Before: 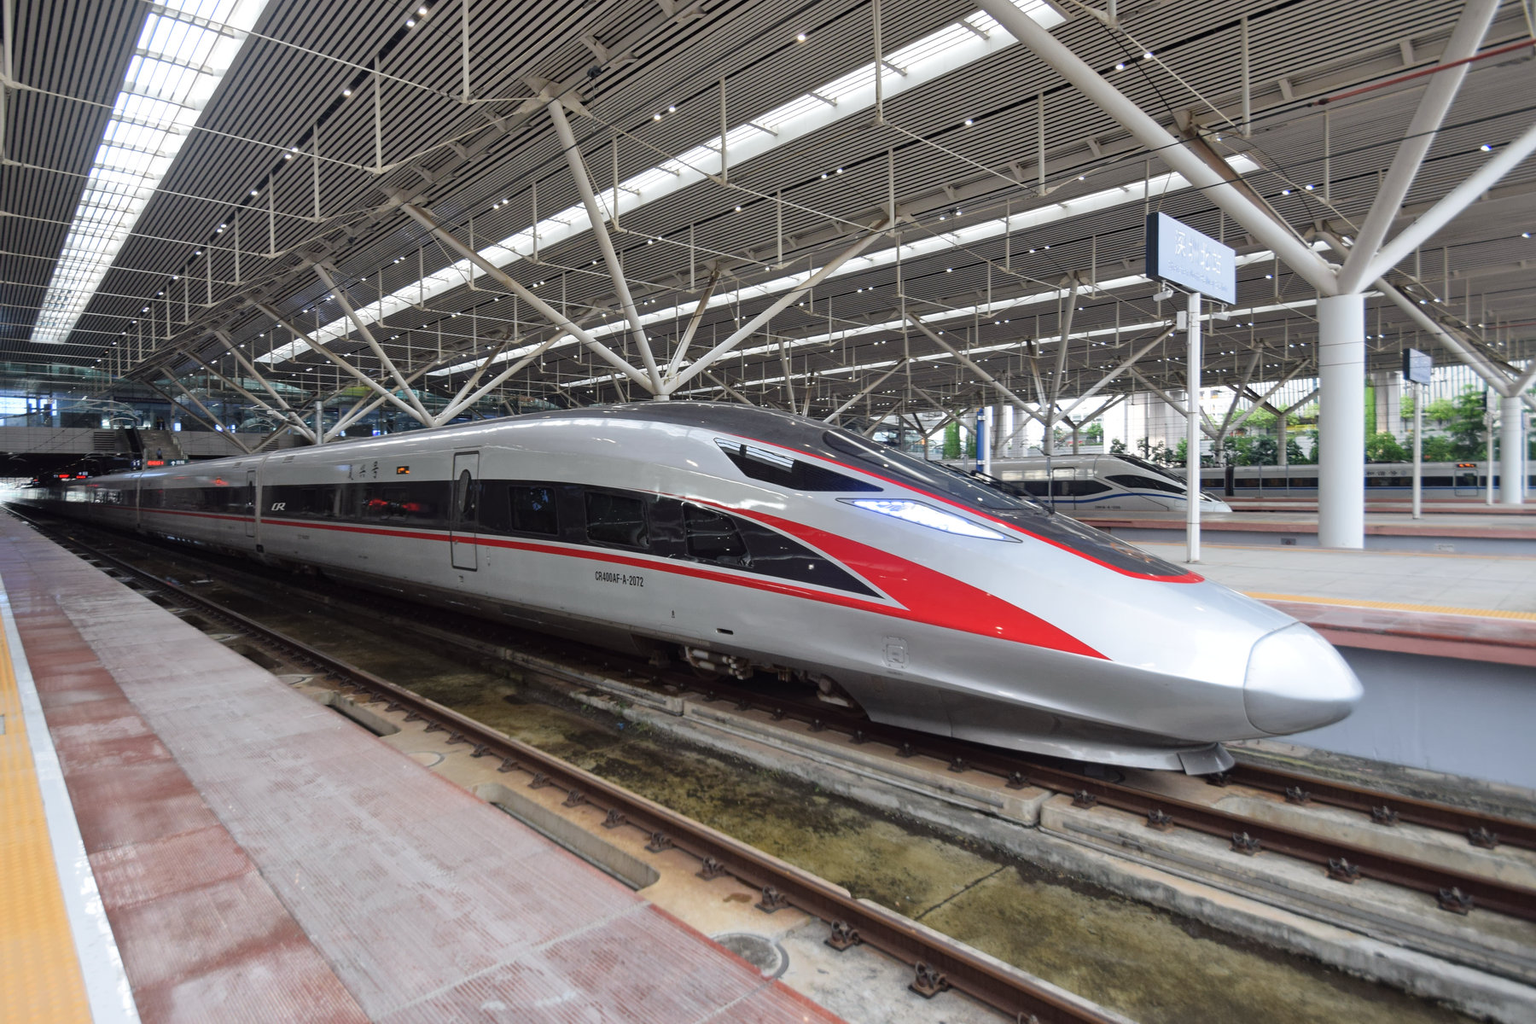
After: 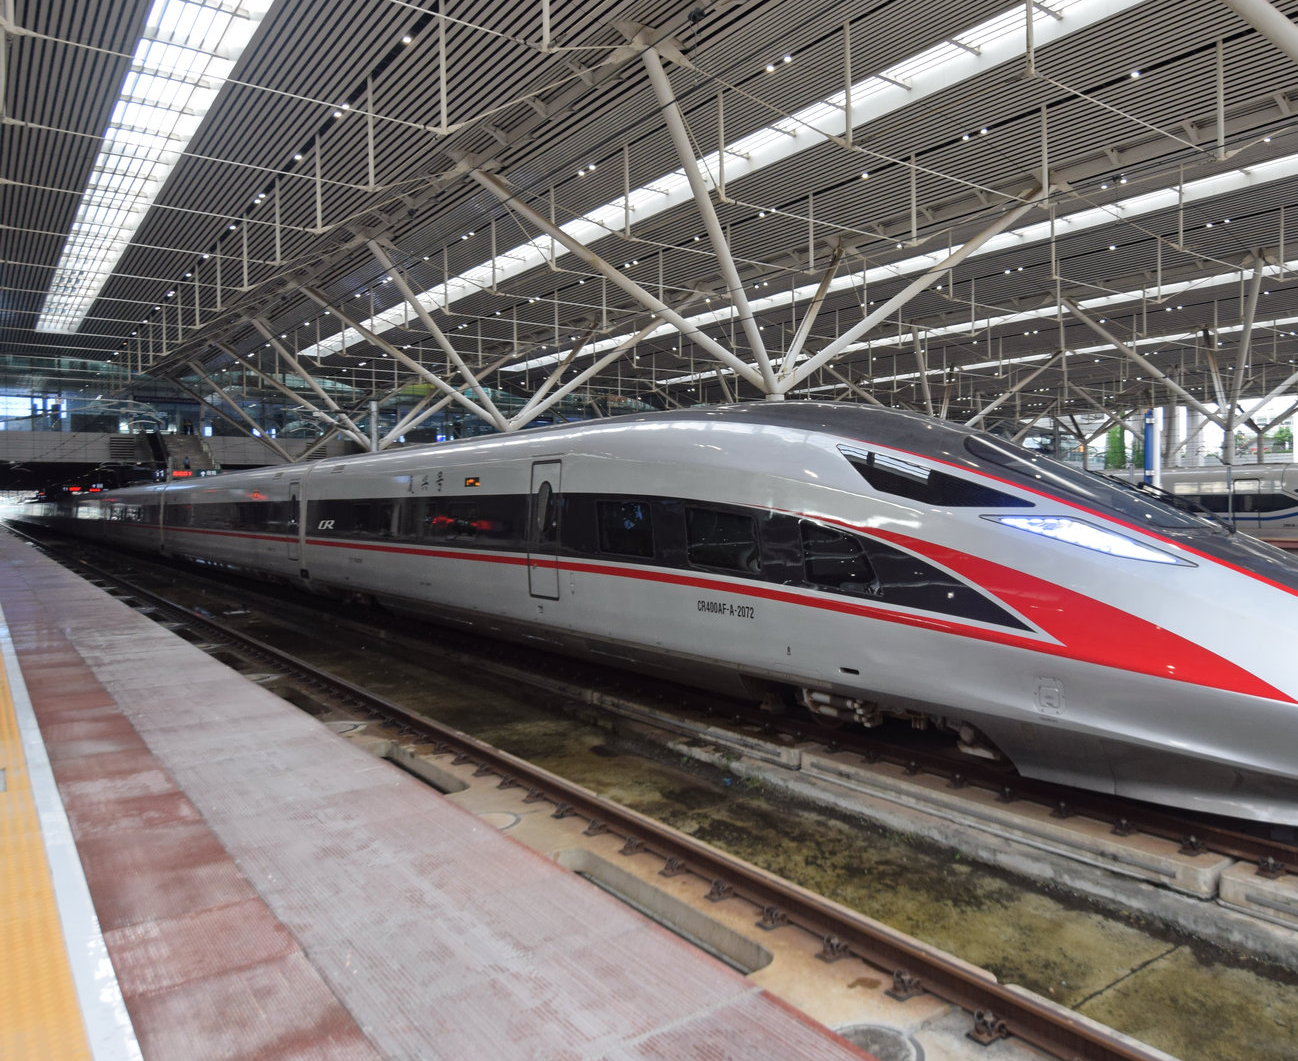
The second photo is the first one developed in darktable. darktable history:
crop: top 5.785%, right 27.84%, bottom 5.777%
